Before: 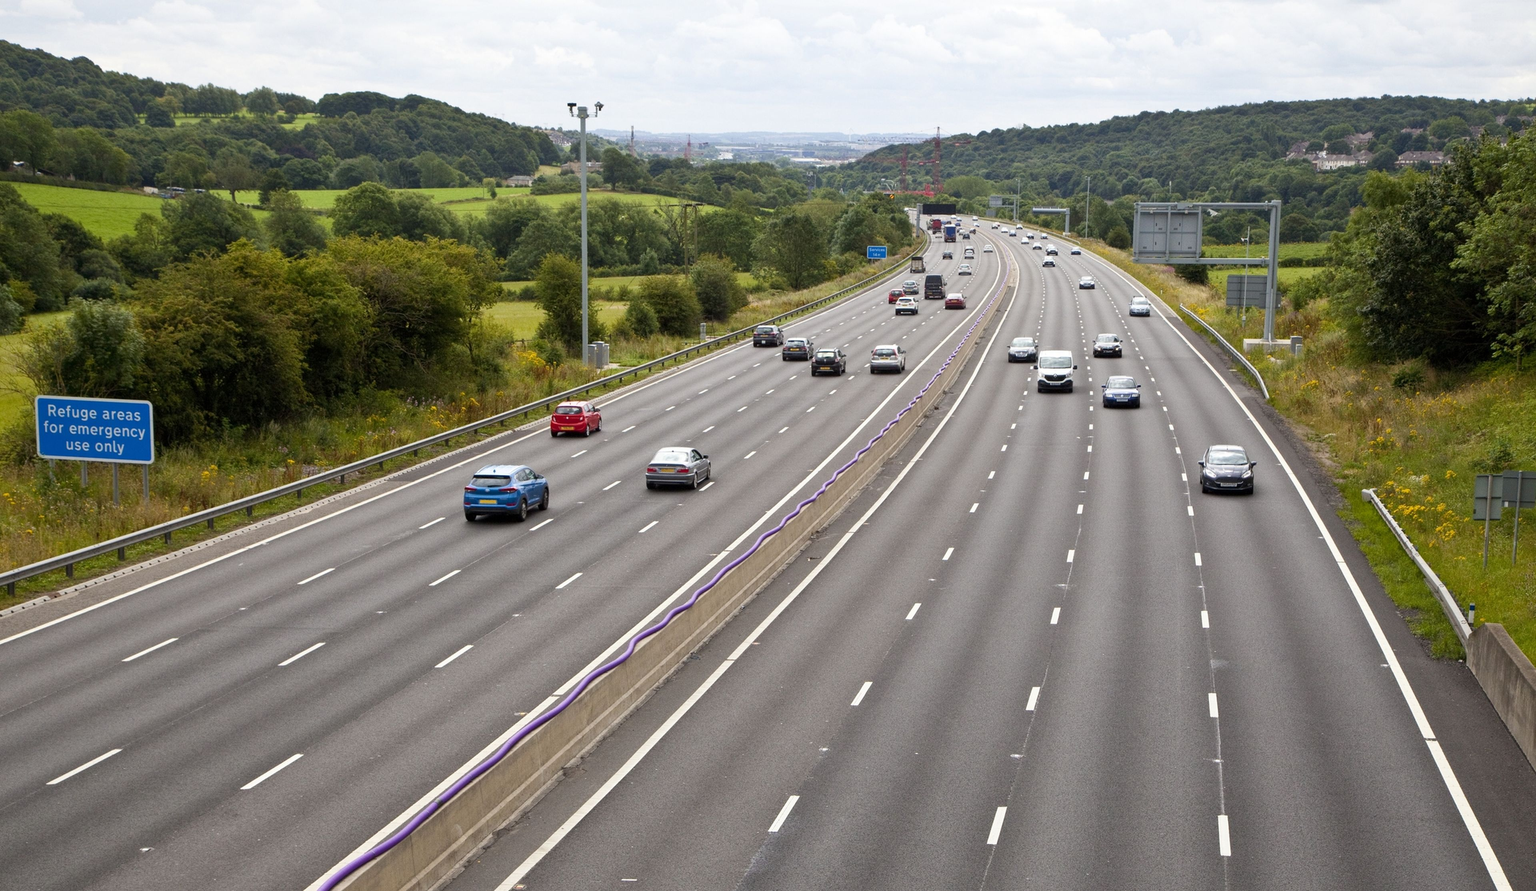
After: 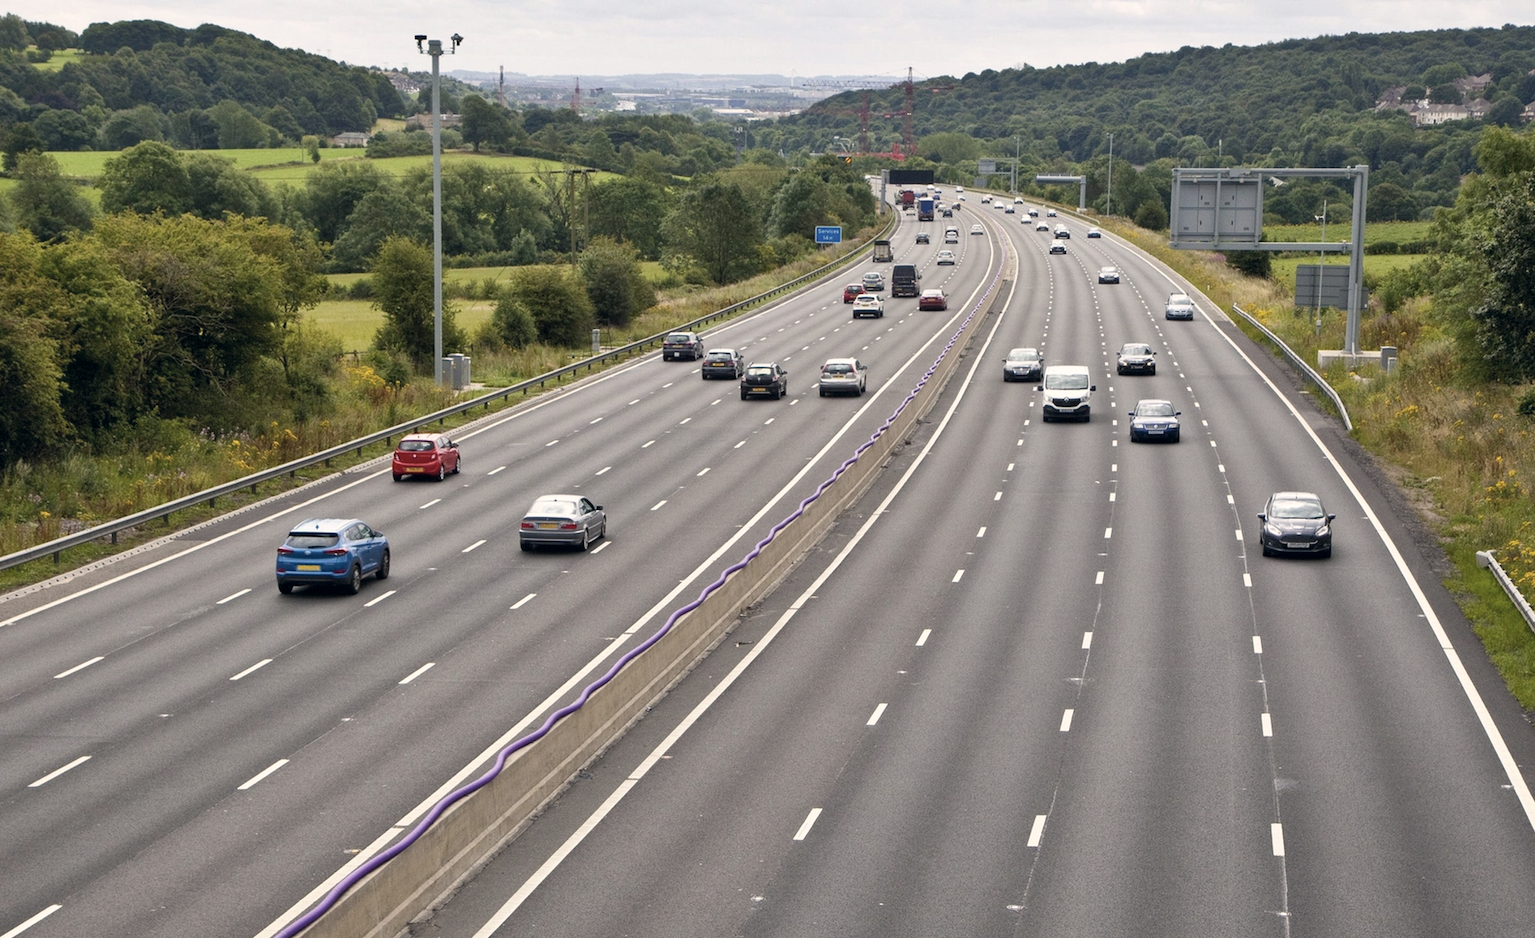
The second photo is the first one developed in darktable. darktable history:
color correction: highlights a* 2.75, highlights b* 5, shadows a* -2.04, shadows b* -4.84, saturation 0.8
crop: left 16.768%, top 8.653%, right 8.362%, bottom 12.485%
shadows and highlights: shadows 49, highlights -41, soften with gaussian
